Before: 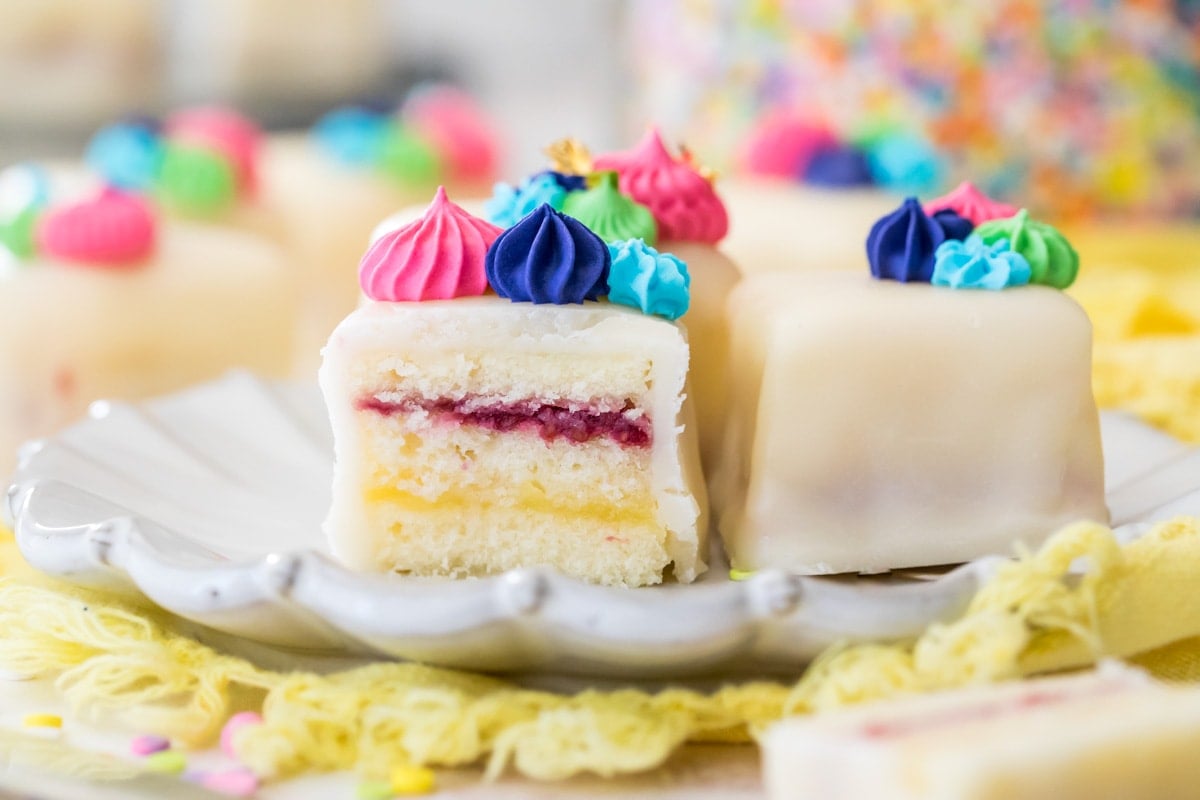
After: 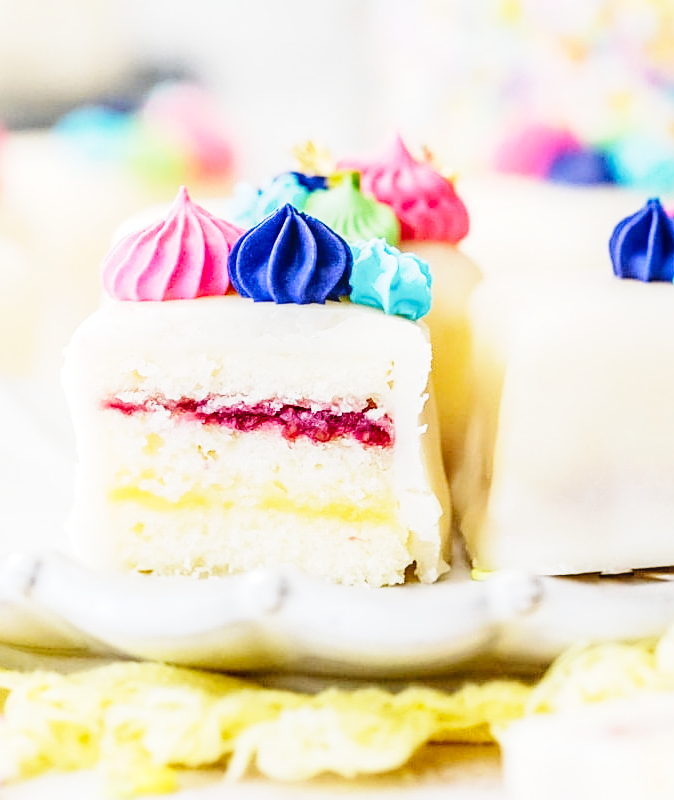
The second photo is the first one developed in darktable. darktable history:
sharpen: on, module defaults
base curve: curves: ch0 [(0, 0) (0, 0.001) (0.001, 0.001) (0.004, 0.002) (0.007, 0.004) (0.015, 0.013) (0.033, 0.045) (0.052, 0.096) (0.075, 0.17) (0.099, 0.241) (0.163, 0.42) (0.219, 0.55) (0.259, 0.616) (0.327, 0.722) (0.365, 0.765) (0.522, 0.873) (0.547, 0.881) (0.689, 0.919) (0.826, 0.952) (1, 1)], preserve colors none
local contrast: on, module defaults
crop: left 21.509%, right 22.316%
